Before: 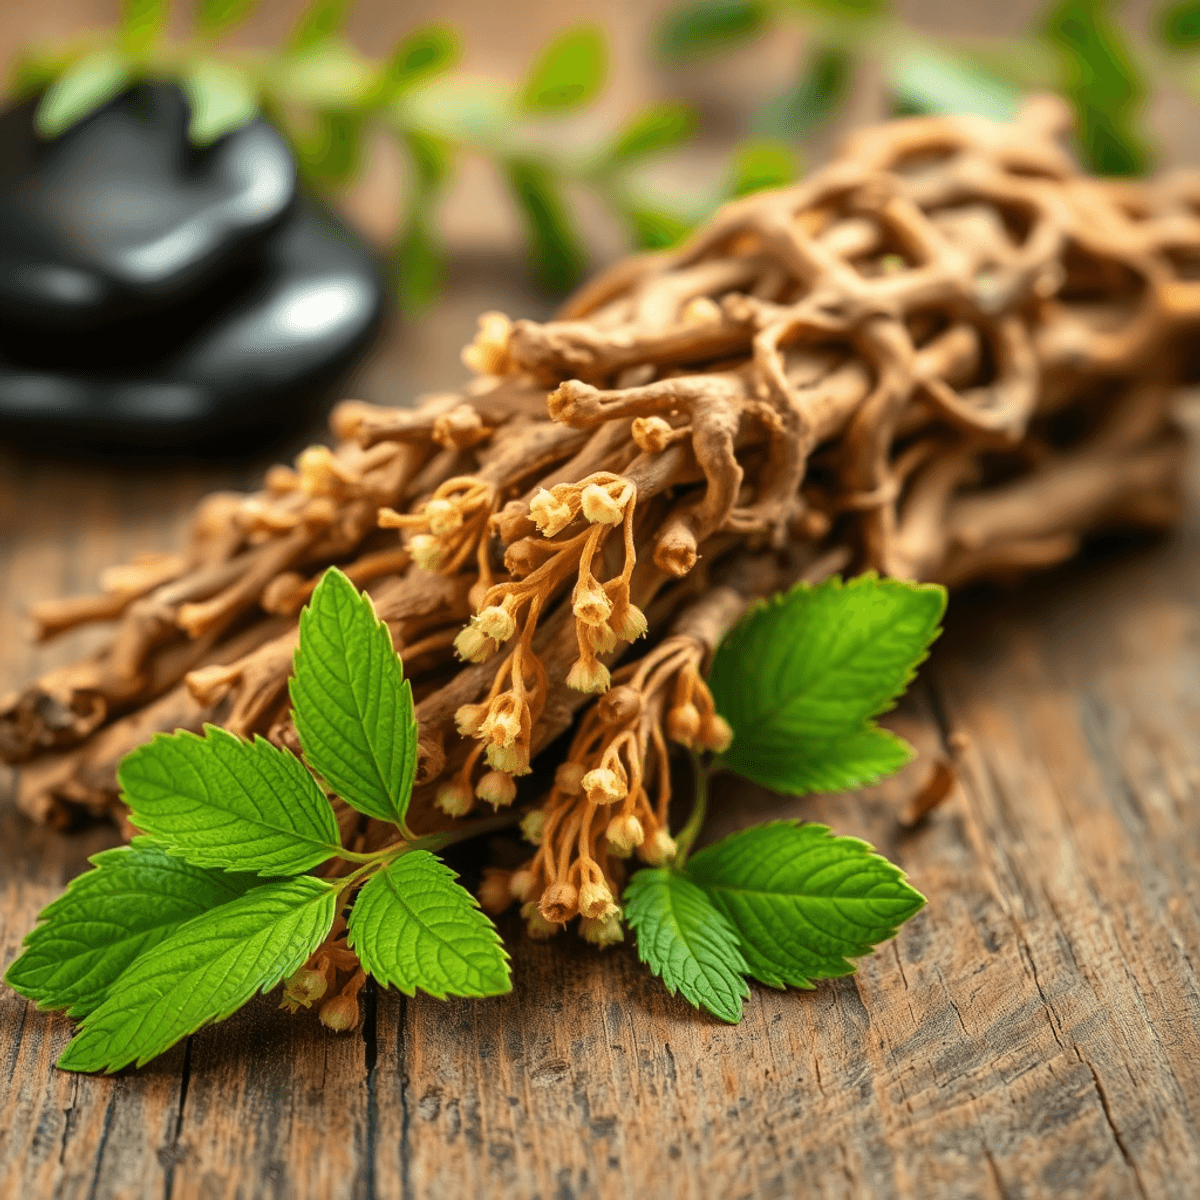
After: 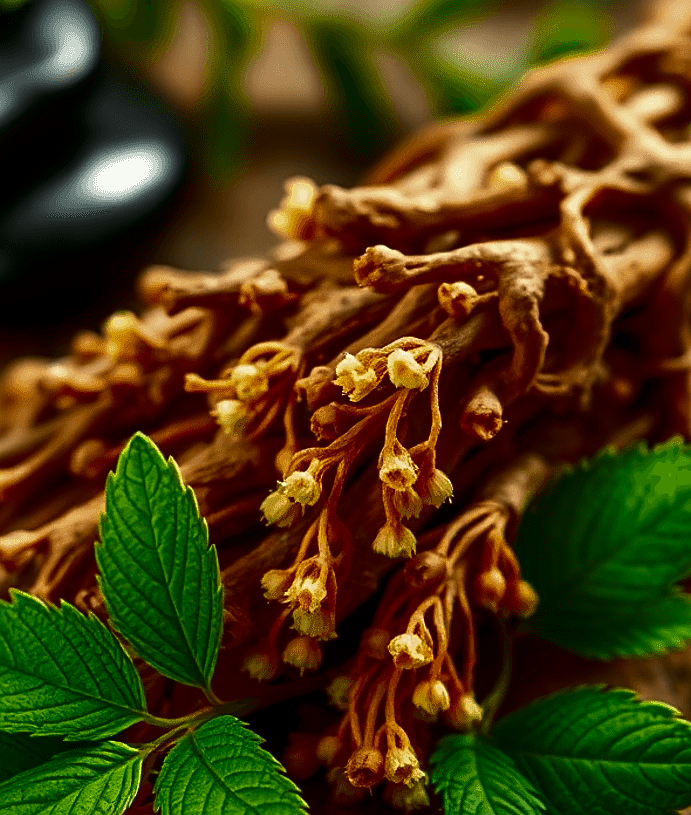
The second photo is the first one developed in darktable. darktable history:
contrast brightness saturation: contrast 0.095, brightness -0.577, saturation 0.168
sharpen: on, module defaults
crop: left 16.239%, top 11.331%, right 26.127%, bottom 20.705%
